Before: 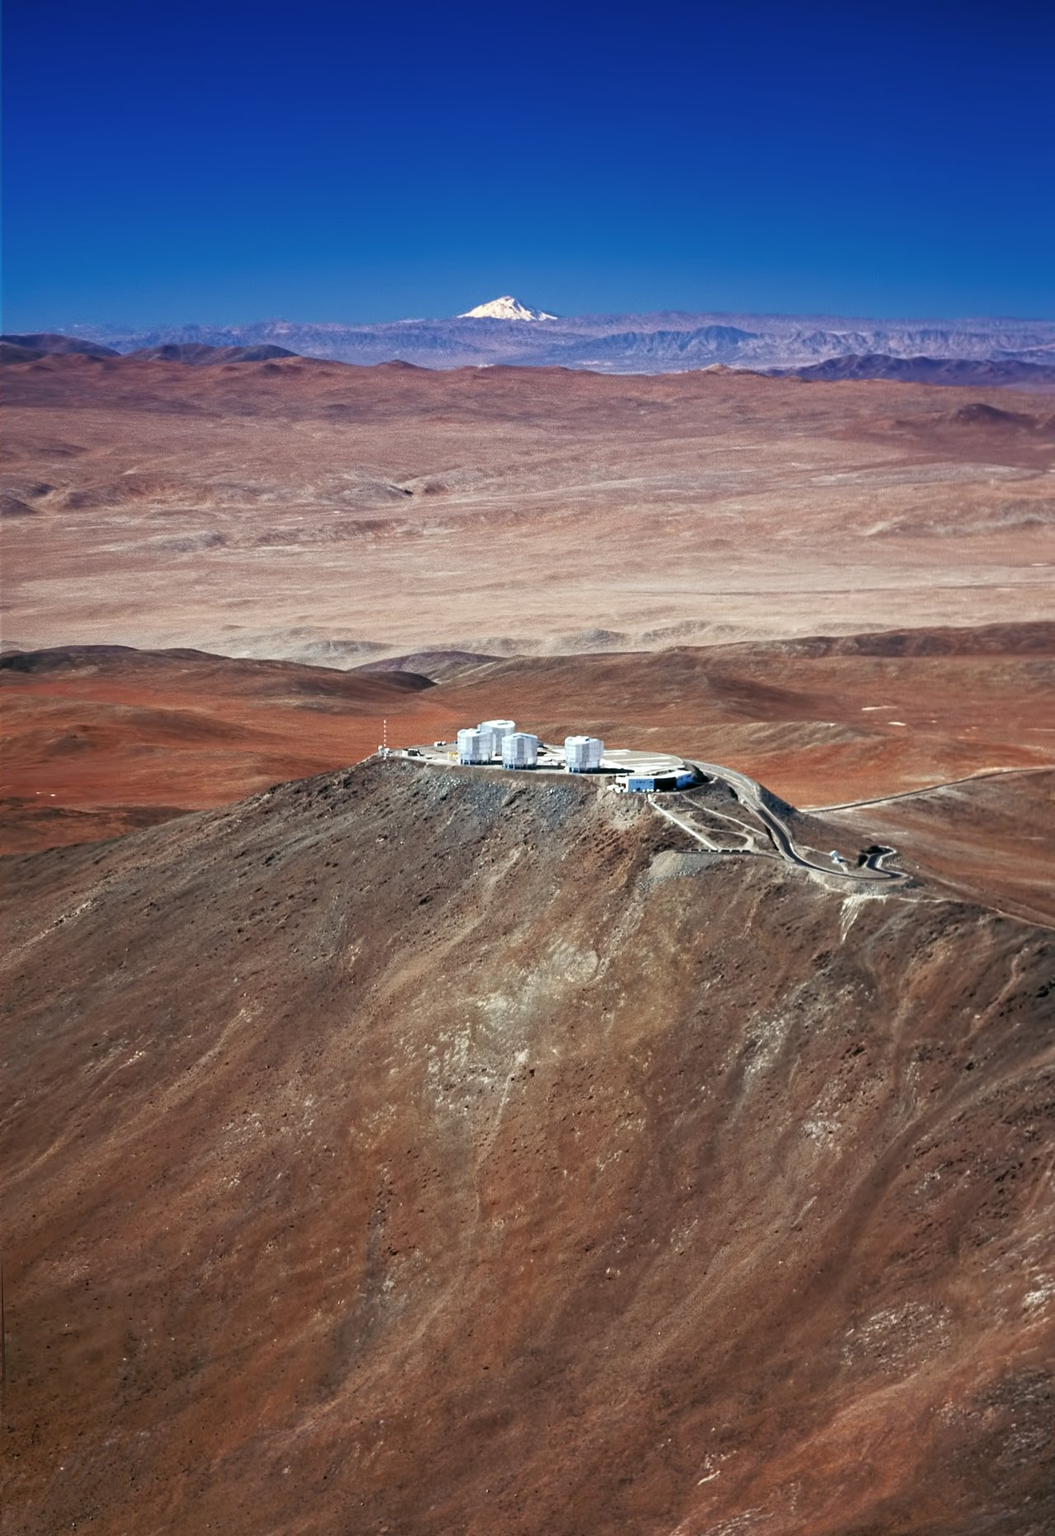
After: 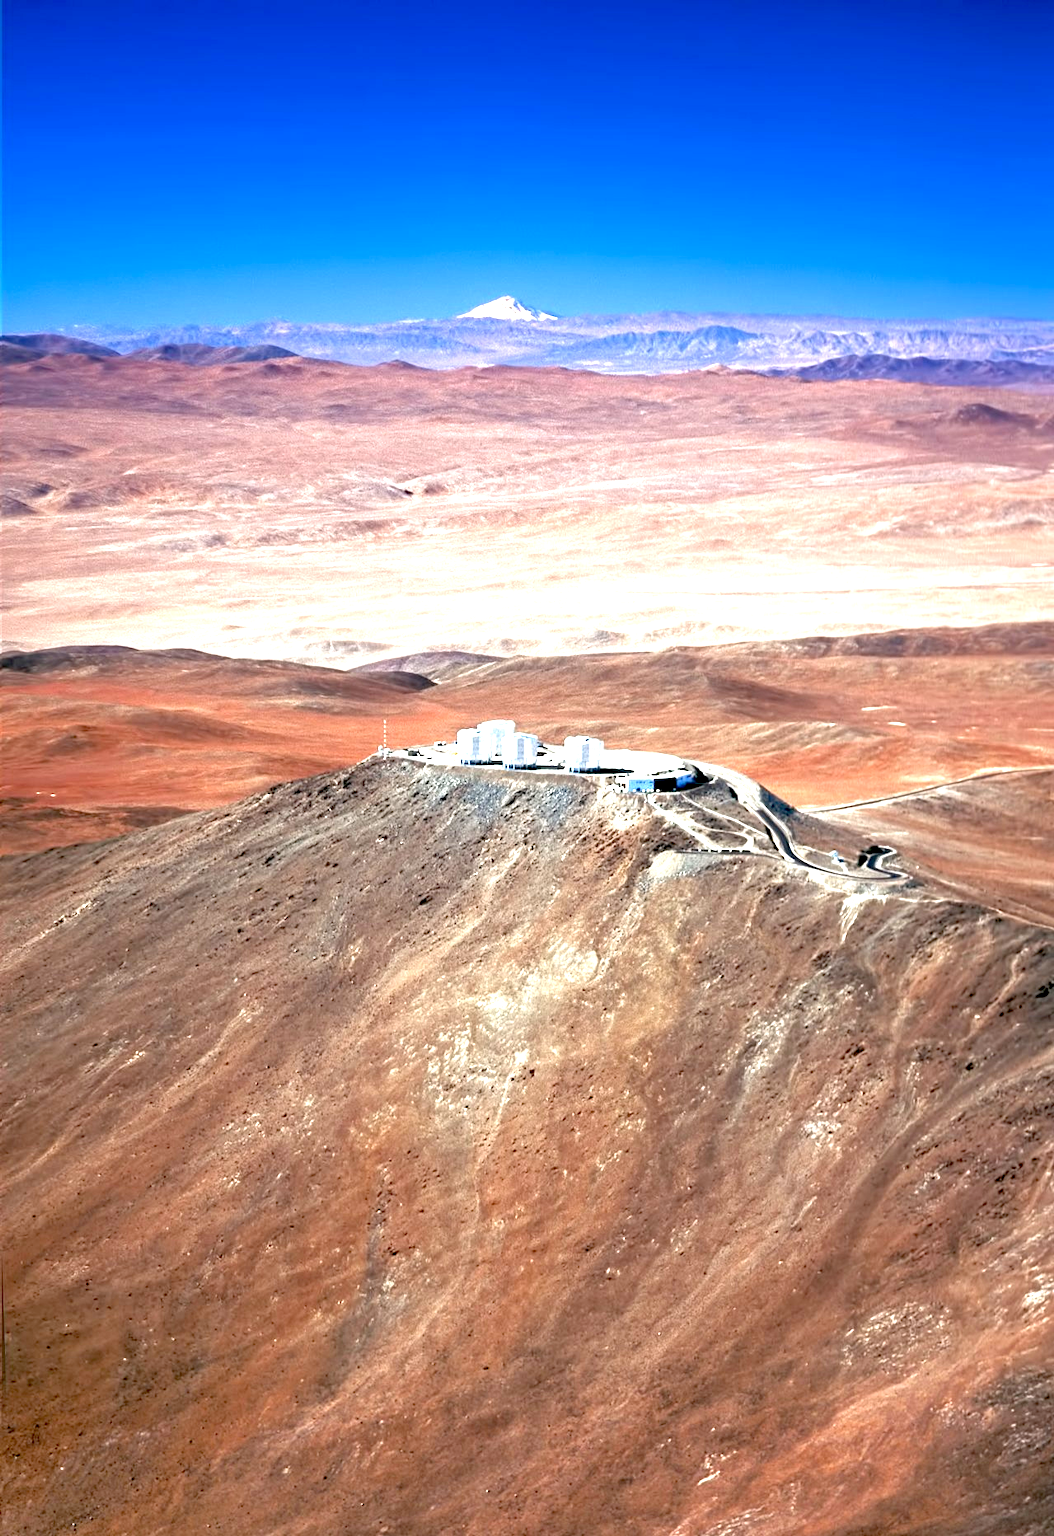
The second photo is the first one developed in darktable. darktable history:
exposure: black level correction 0.009, exposure 1.434 EV, compensate highlight preservation false
